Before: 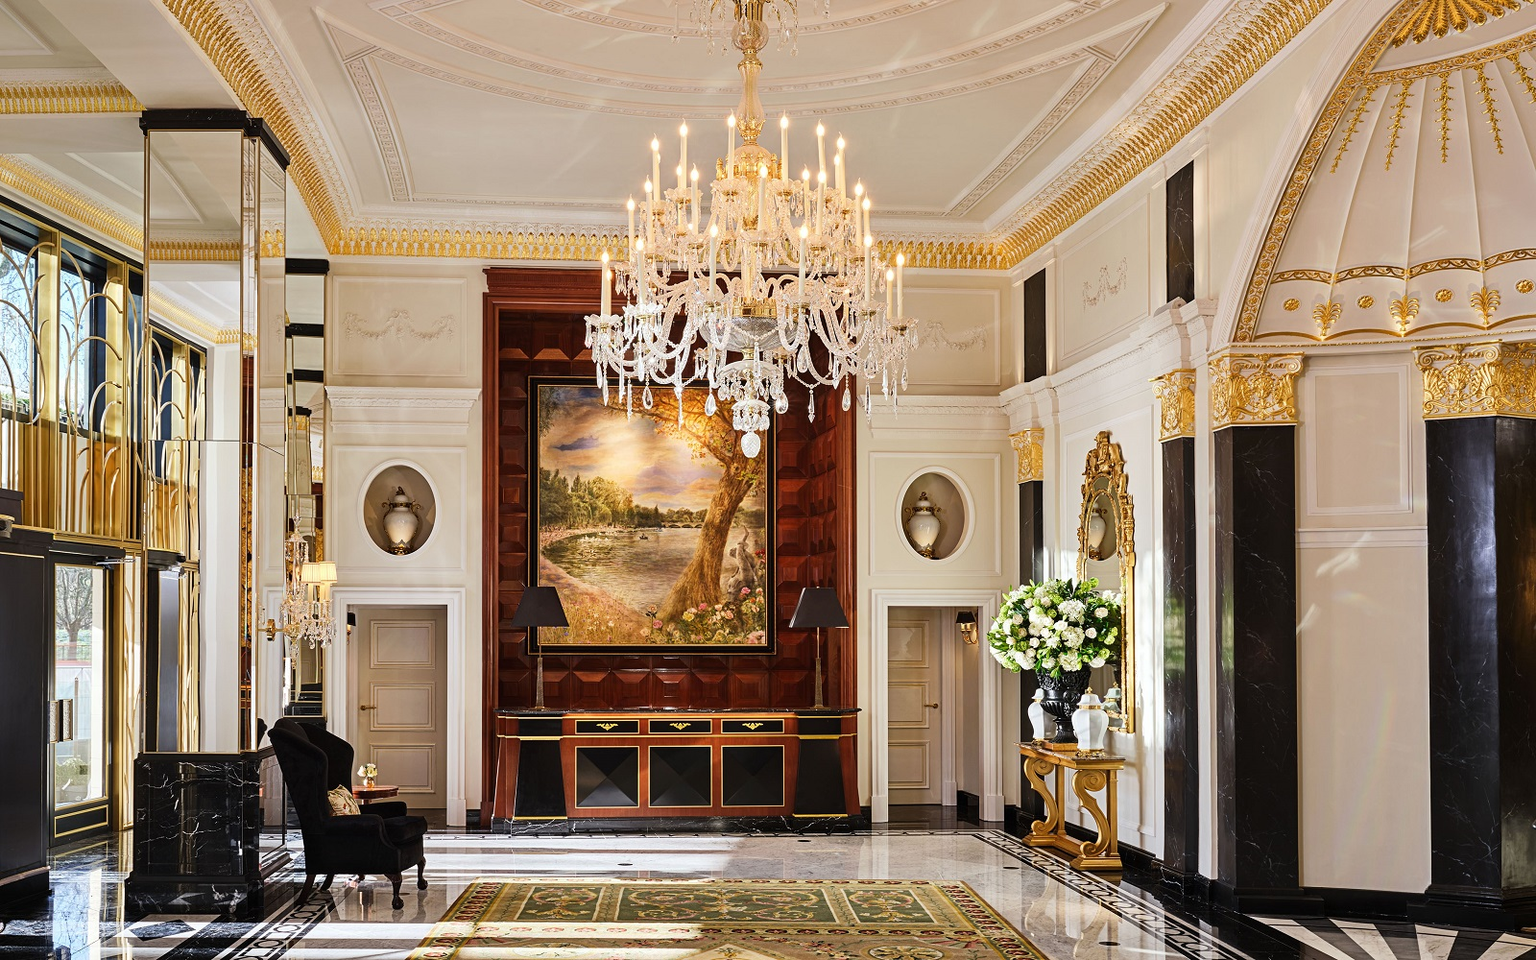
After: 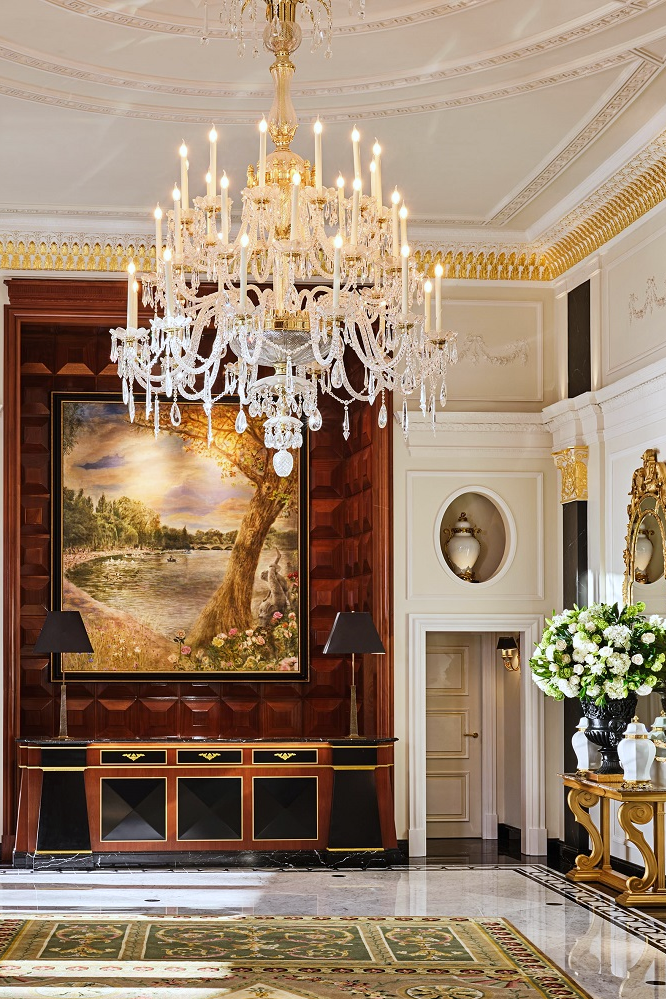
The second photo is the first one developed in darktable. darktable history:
white balance: red 0.974, blue 1.044
crop: left 31.229%, right 27.105%
